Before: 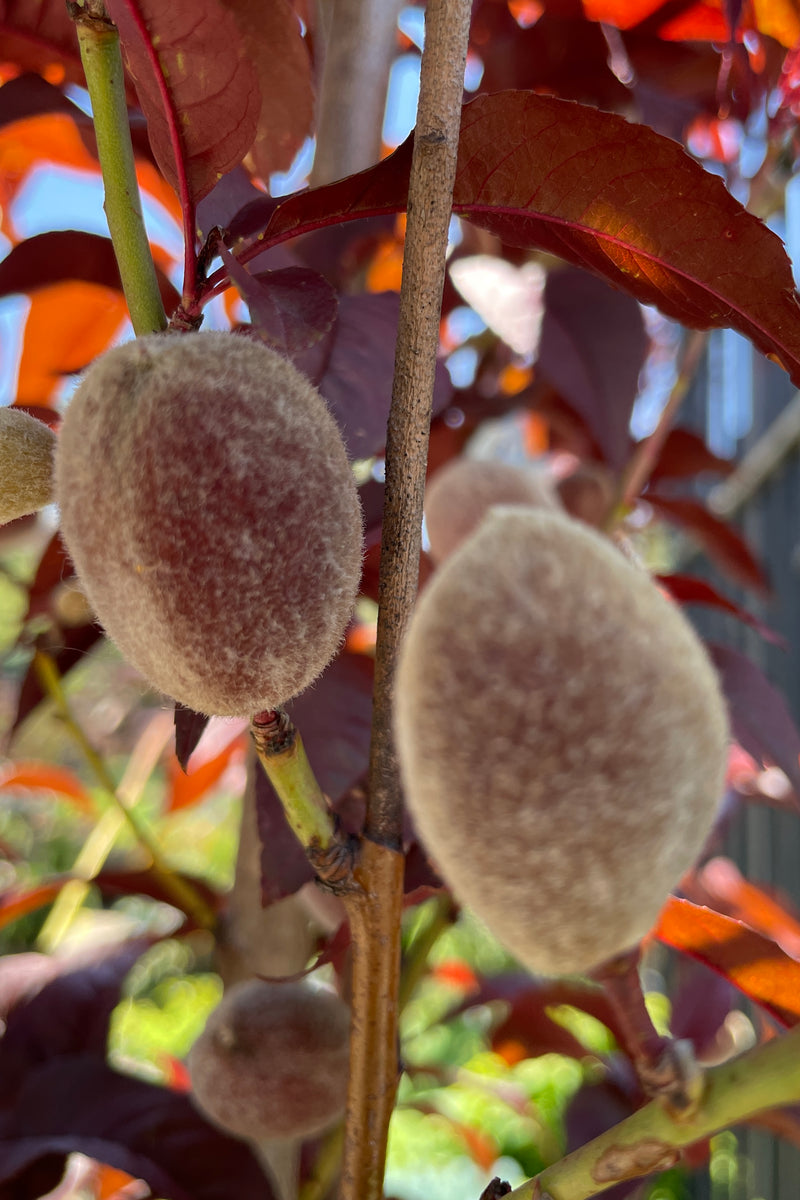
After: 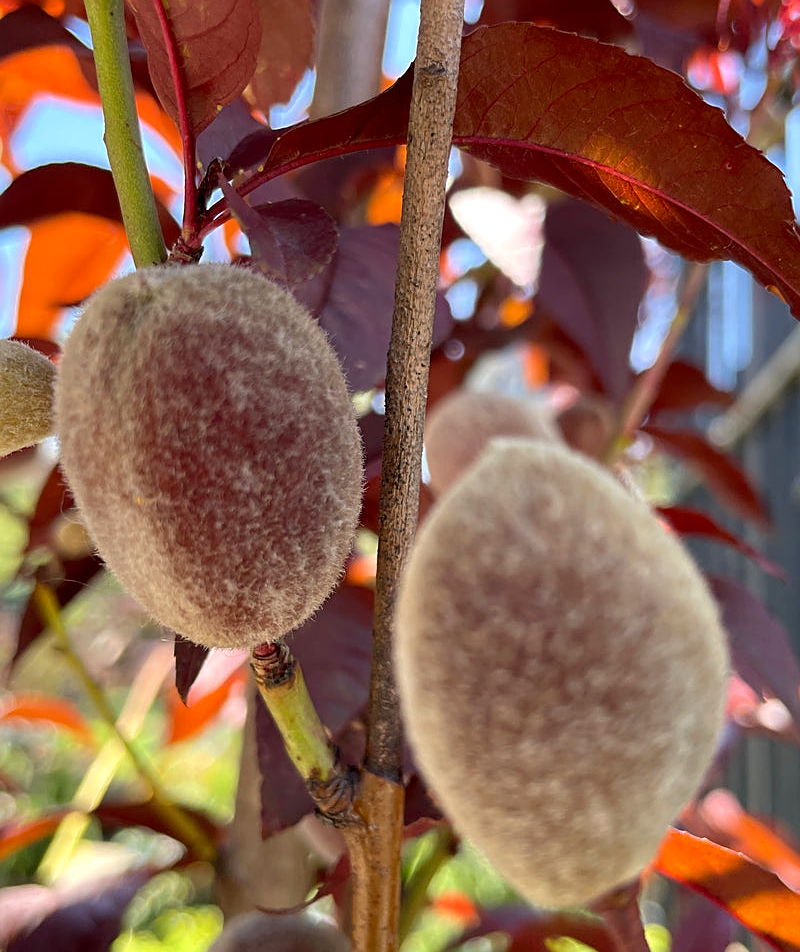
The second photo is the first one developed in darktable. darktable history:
crop and rotate: top 5.667%, bottom 14.937%
sharpen: on, module defaults
exposure: black level correction 0.001, exposure 0.3 EV, compensate highlight preservation false
